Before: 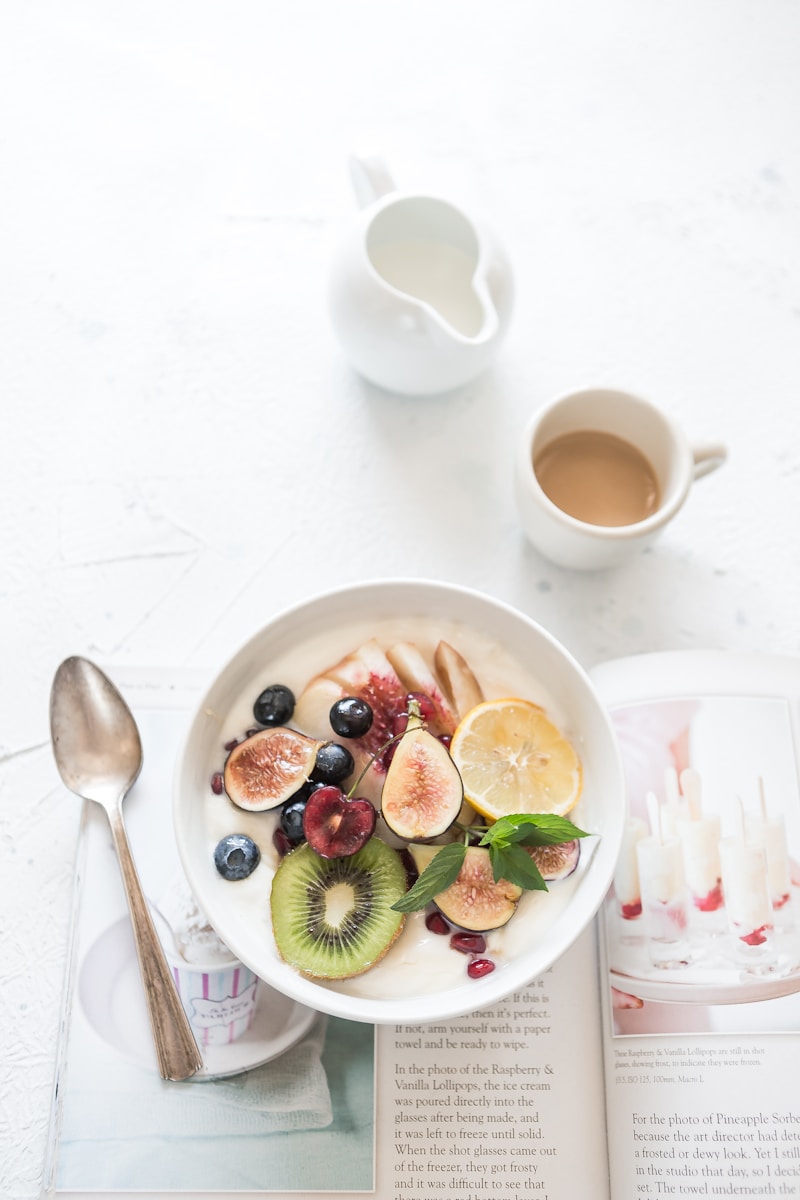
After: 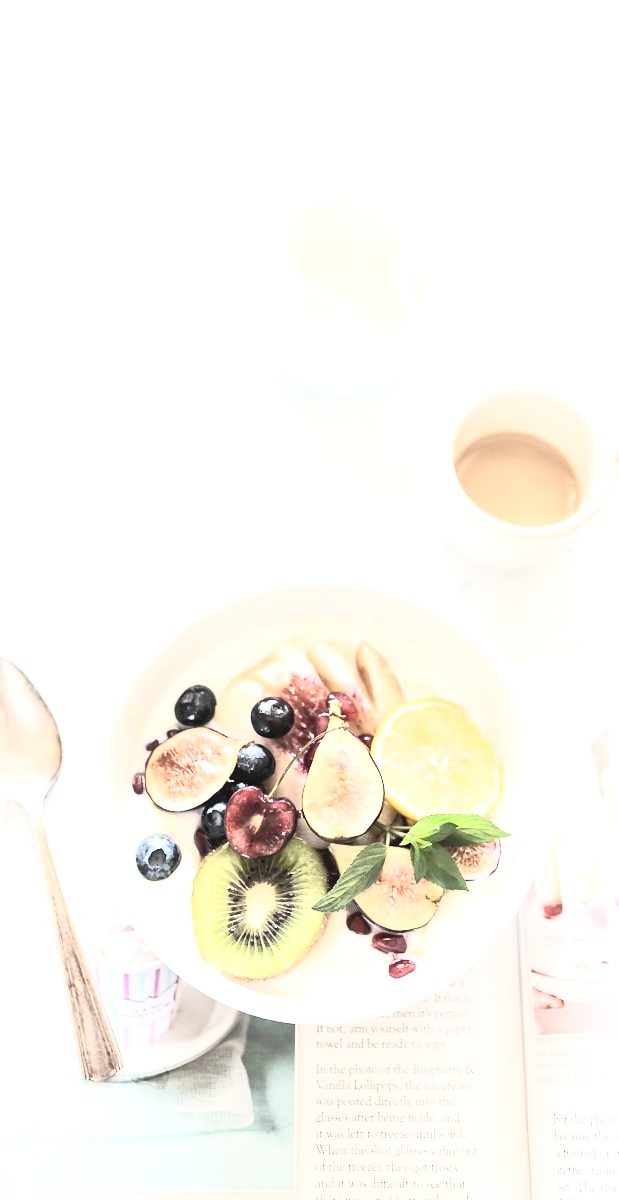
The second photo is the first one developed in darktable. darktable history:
tone equalizer: -8 EV -0.75 EV, -7 EV -0.7 EV, -6 EV -0.6 EV, -5 EV -0.4 EV, -3 EV 0.4 EV, -2 EV 0.6 EV, -1 EV 0.7 EV, +0 EV 0.75 EV, edges refinement/feathering 500, mask exposure compensation -1.57 EV, preserve details no
crop: left 9.88%, right 12.664%
contrast brightness saturation: contrast 0.43, brightness 0.56, saturation -0.19
